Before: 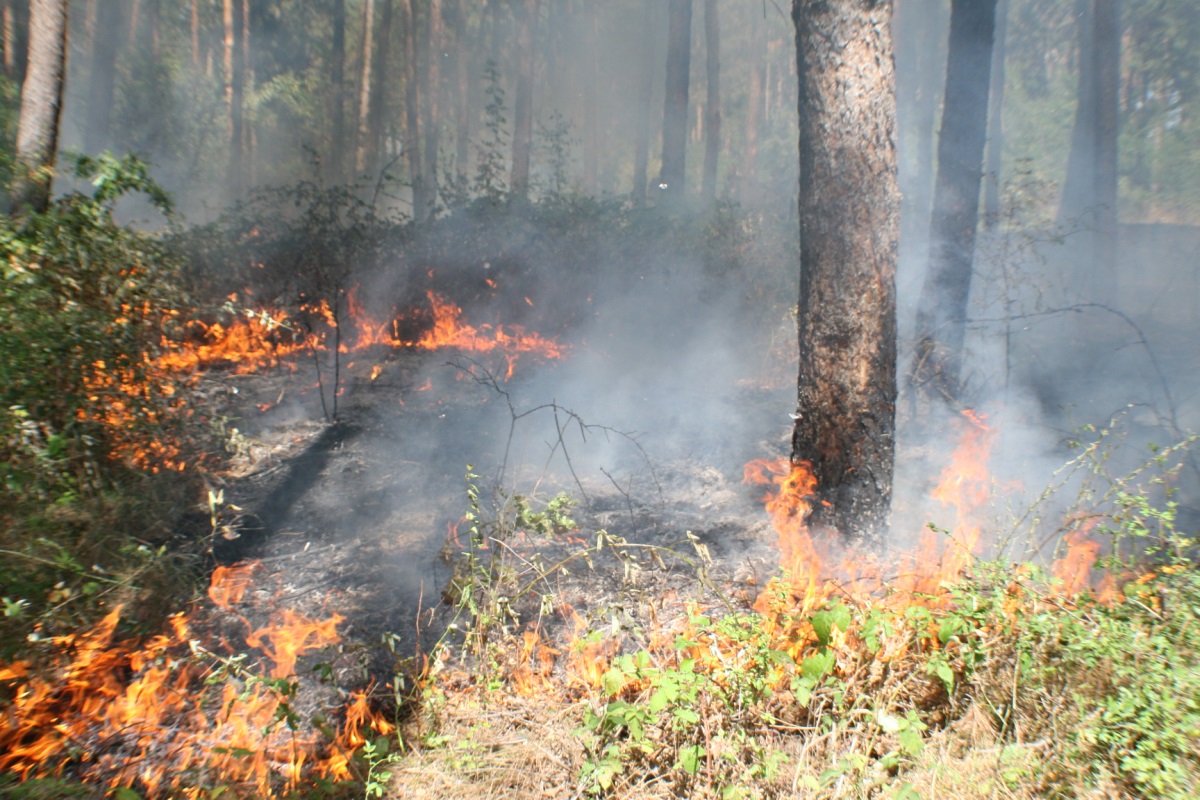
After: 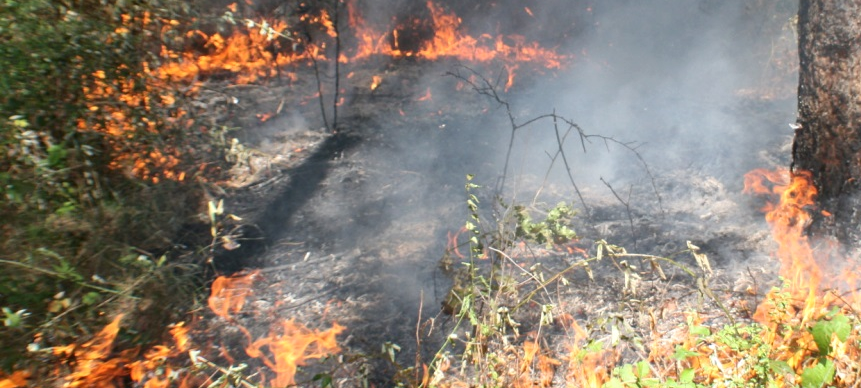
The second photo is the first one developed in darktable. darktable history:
crop: top 36.296%, right 28.201%, bottom 15.102%
local contrast: mode bilateral grid, contrast 21, coarseness 51, detail 119%, midtone range 0.2
